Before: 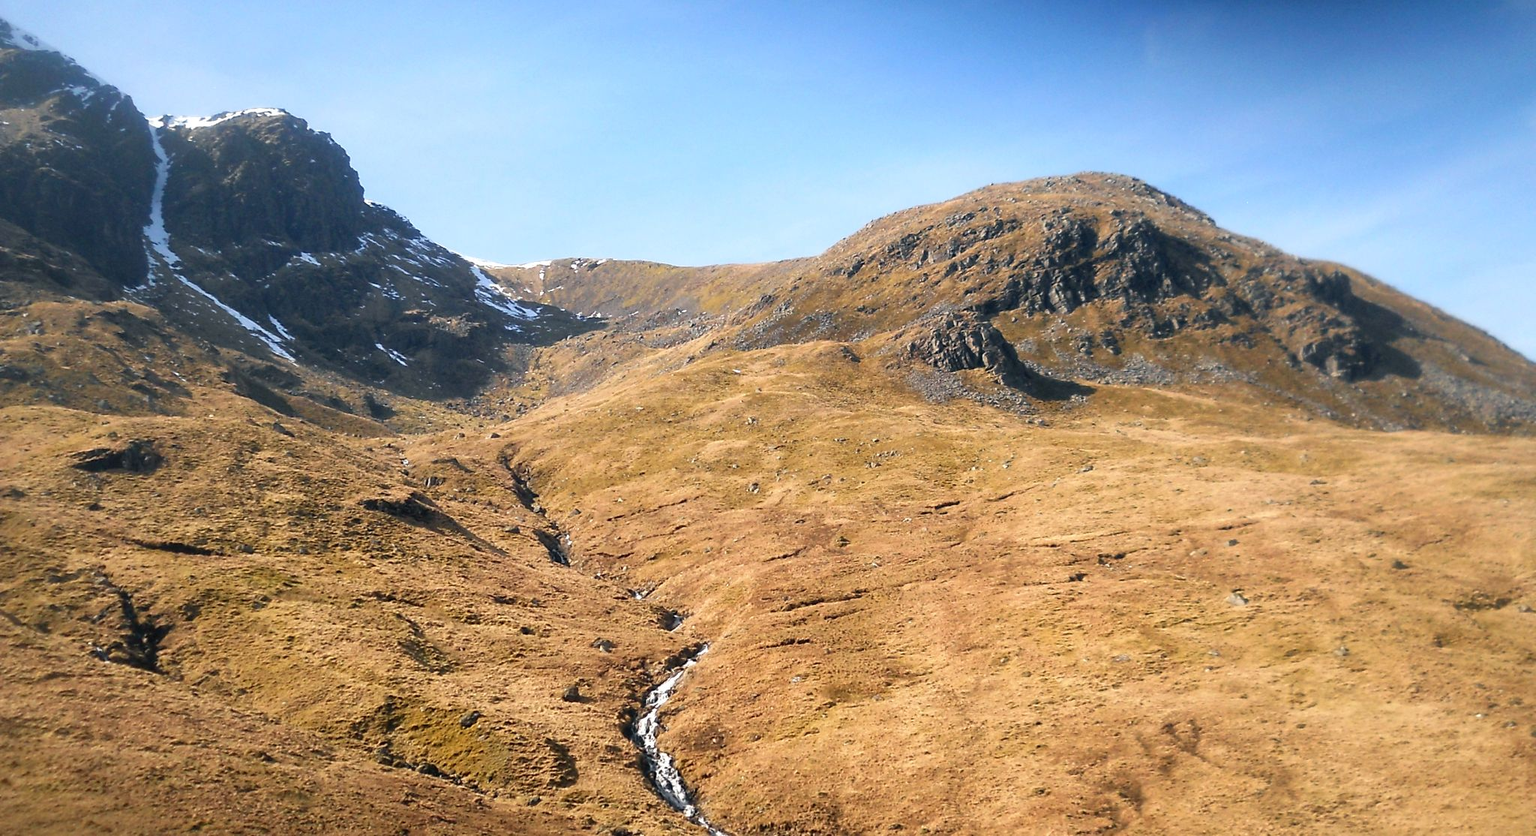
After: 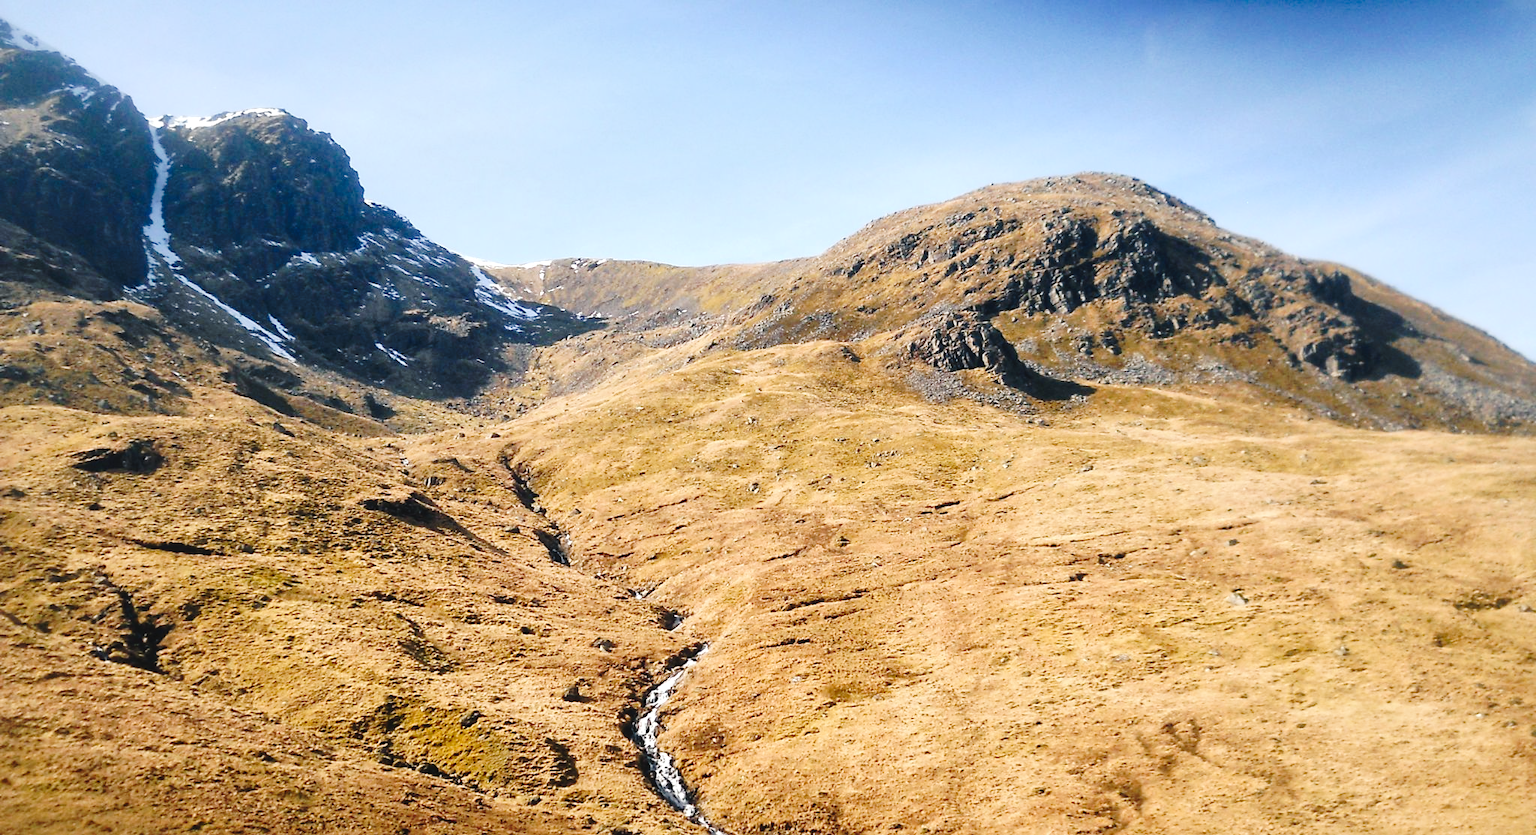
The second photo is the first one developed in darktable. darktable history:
local contrast: mode bilateral grid, contrast 20, coarseness 50, detail 132%, midtone range 0.2
tone curve: curves: ch0 [(0, 0) (0.003, 0.049) (0.011, 0.052) (0.025, 0.057) (0.044, 0.069) (0.069, 0.076) (0.1, 0.09) (0.136, 0.111) (0.177, 0.15) (0.224, 0.197) (0.277, 0.267) (0.335, 0.366) (0.399, 0.477) (0.468, 0.561) (0.543, 0.651) (0.623, 0.733) (0.709, 0.804) (0.801, 0.869) (0.898, 0.924) (1, 1)], preserve colors none
